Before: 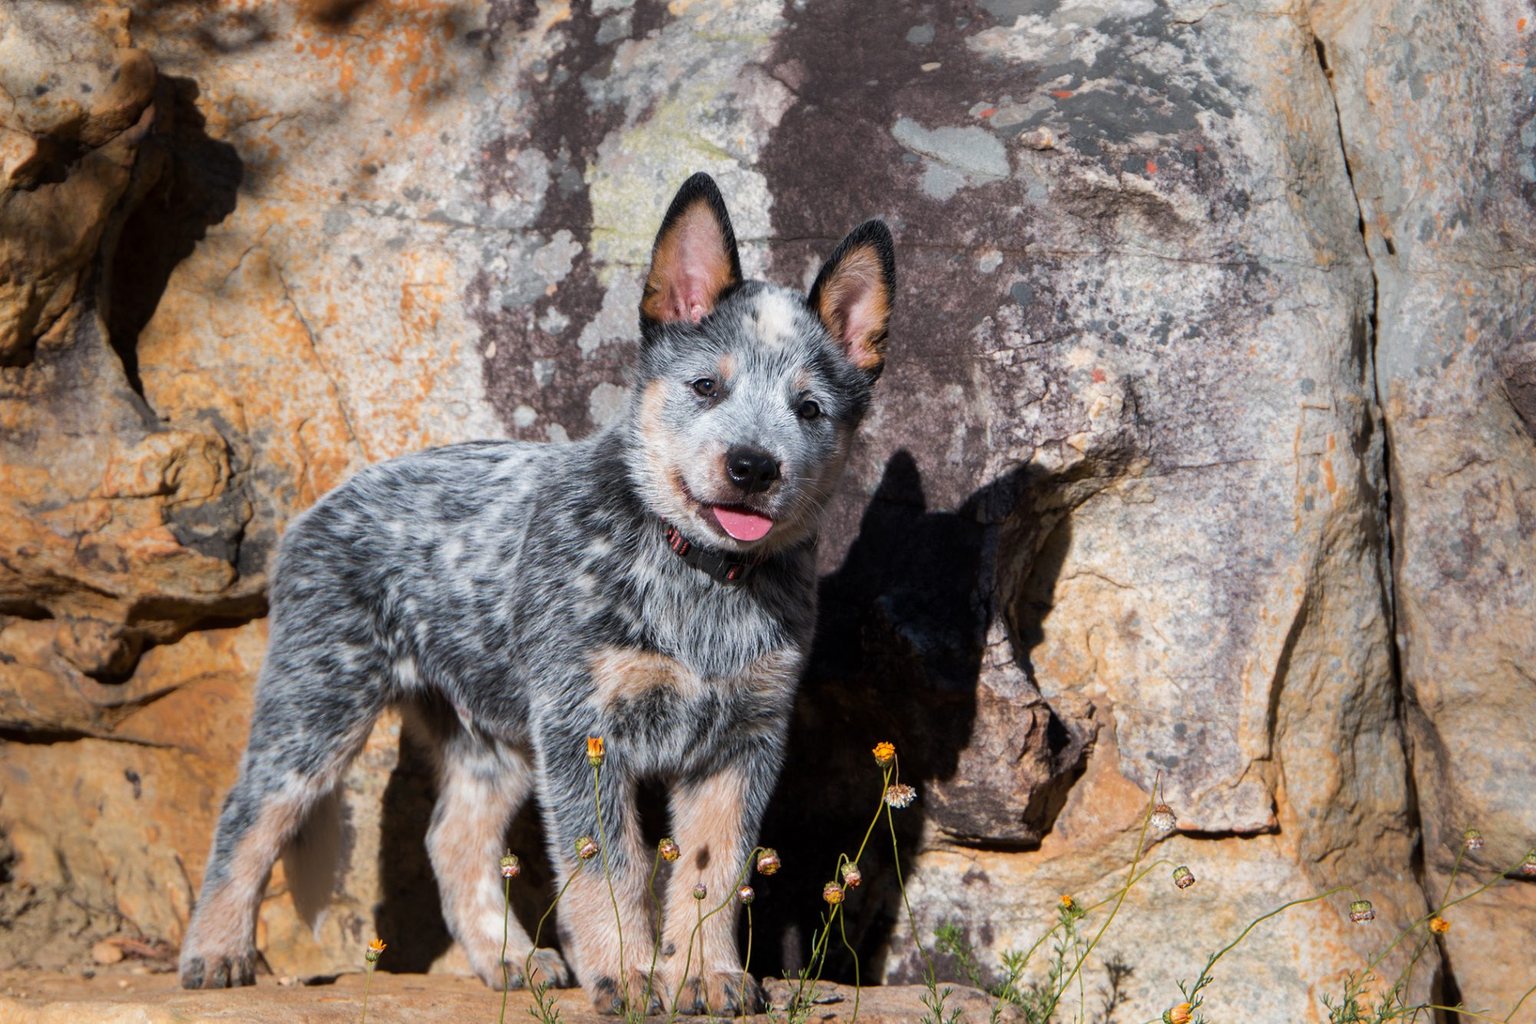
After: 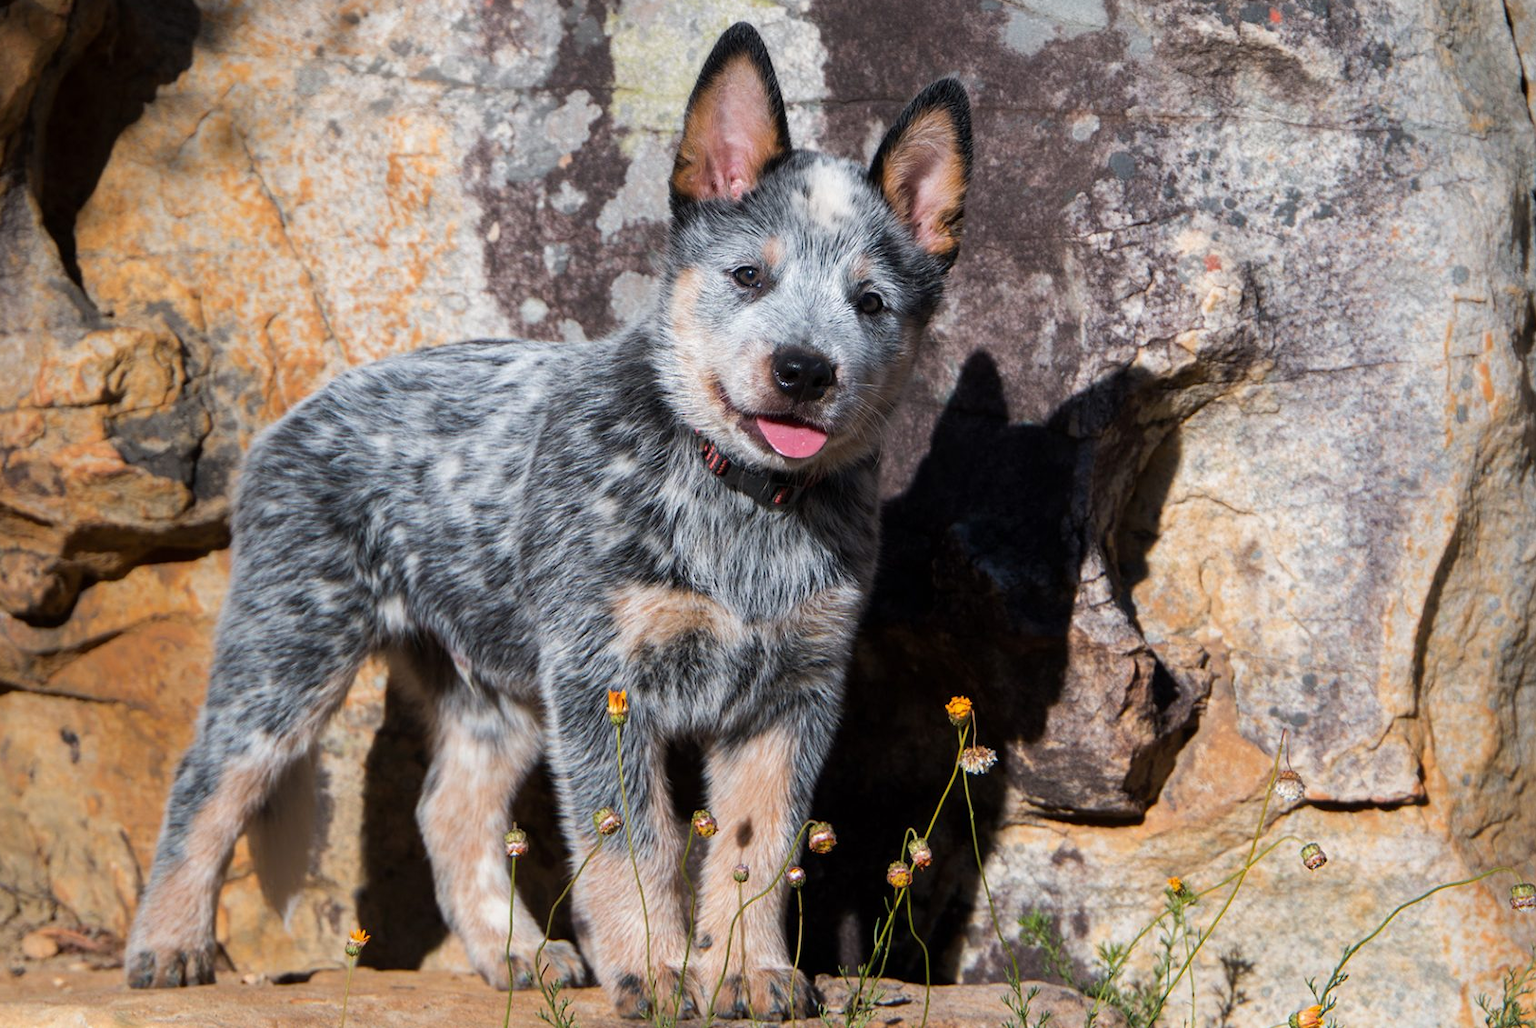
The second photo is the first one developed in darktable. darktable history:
crop and rotate: left 4.828%, top 15.053%, right 10.636%
